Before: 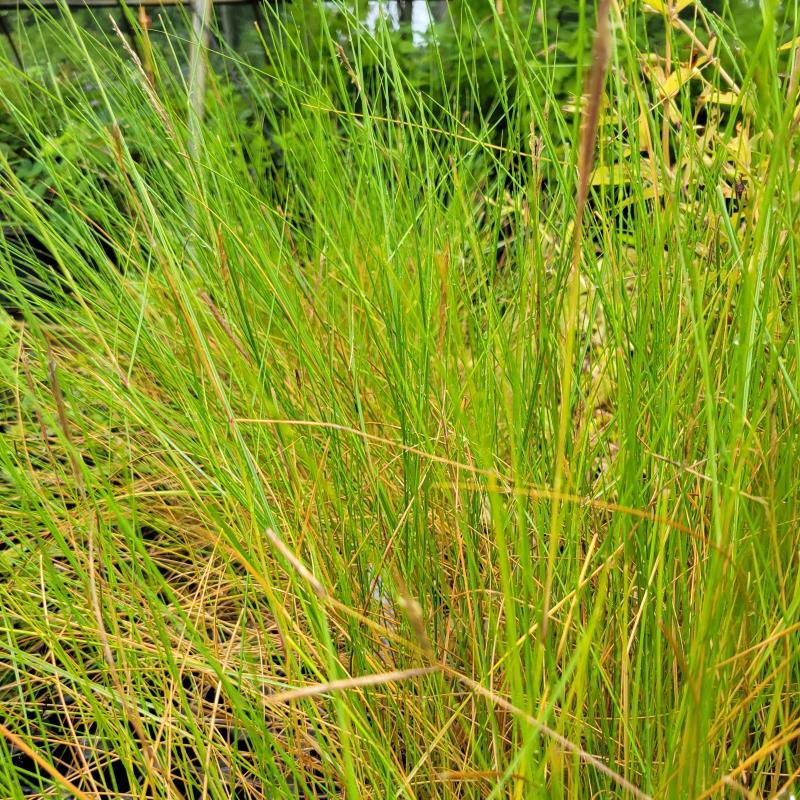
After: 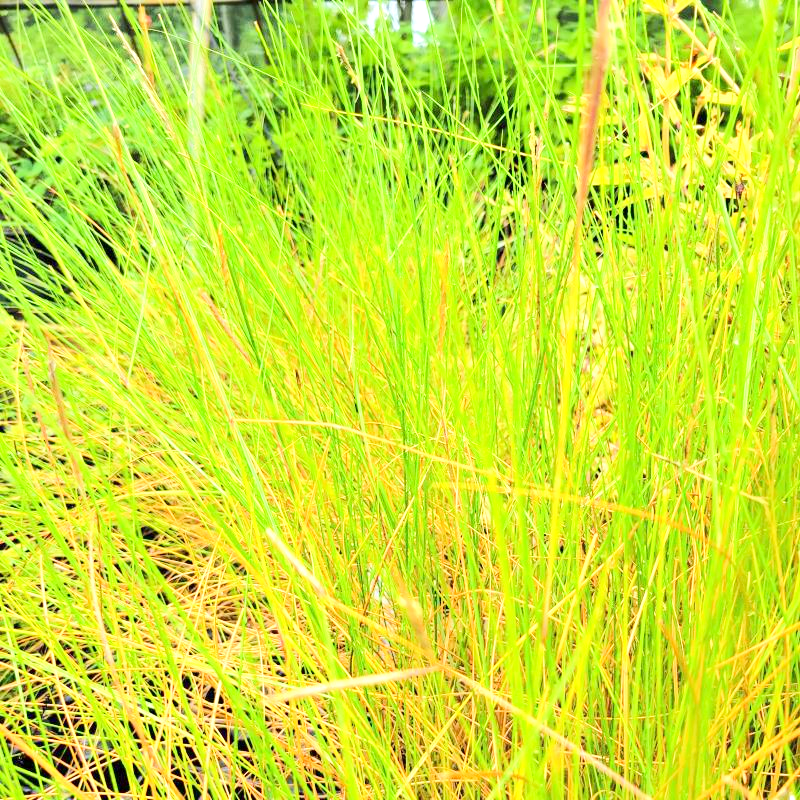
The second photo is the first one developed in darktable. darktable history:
tone equalizer: -8 EV 1.96 EV, -7 EV 2 EV, -6 EV 2 EV, -5 EV 1.99 EV, -4 EV 1.97 EV, -3 EV 1.47 EV, -2 EV 0.986 EV, -1 EV 0.496 EV, edges refinement/feathering 500, mask exposure compensation -1.57 EV, preserve details no
